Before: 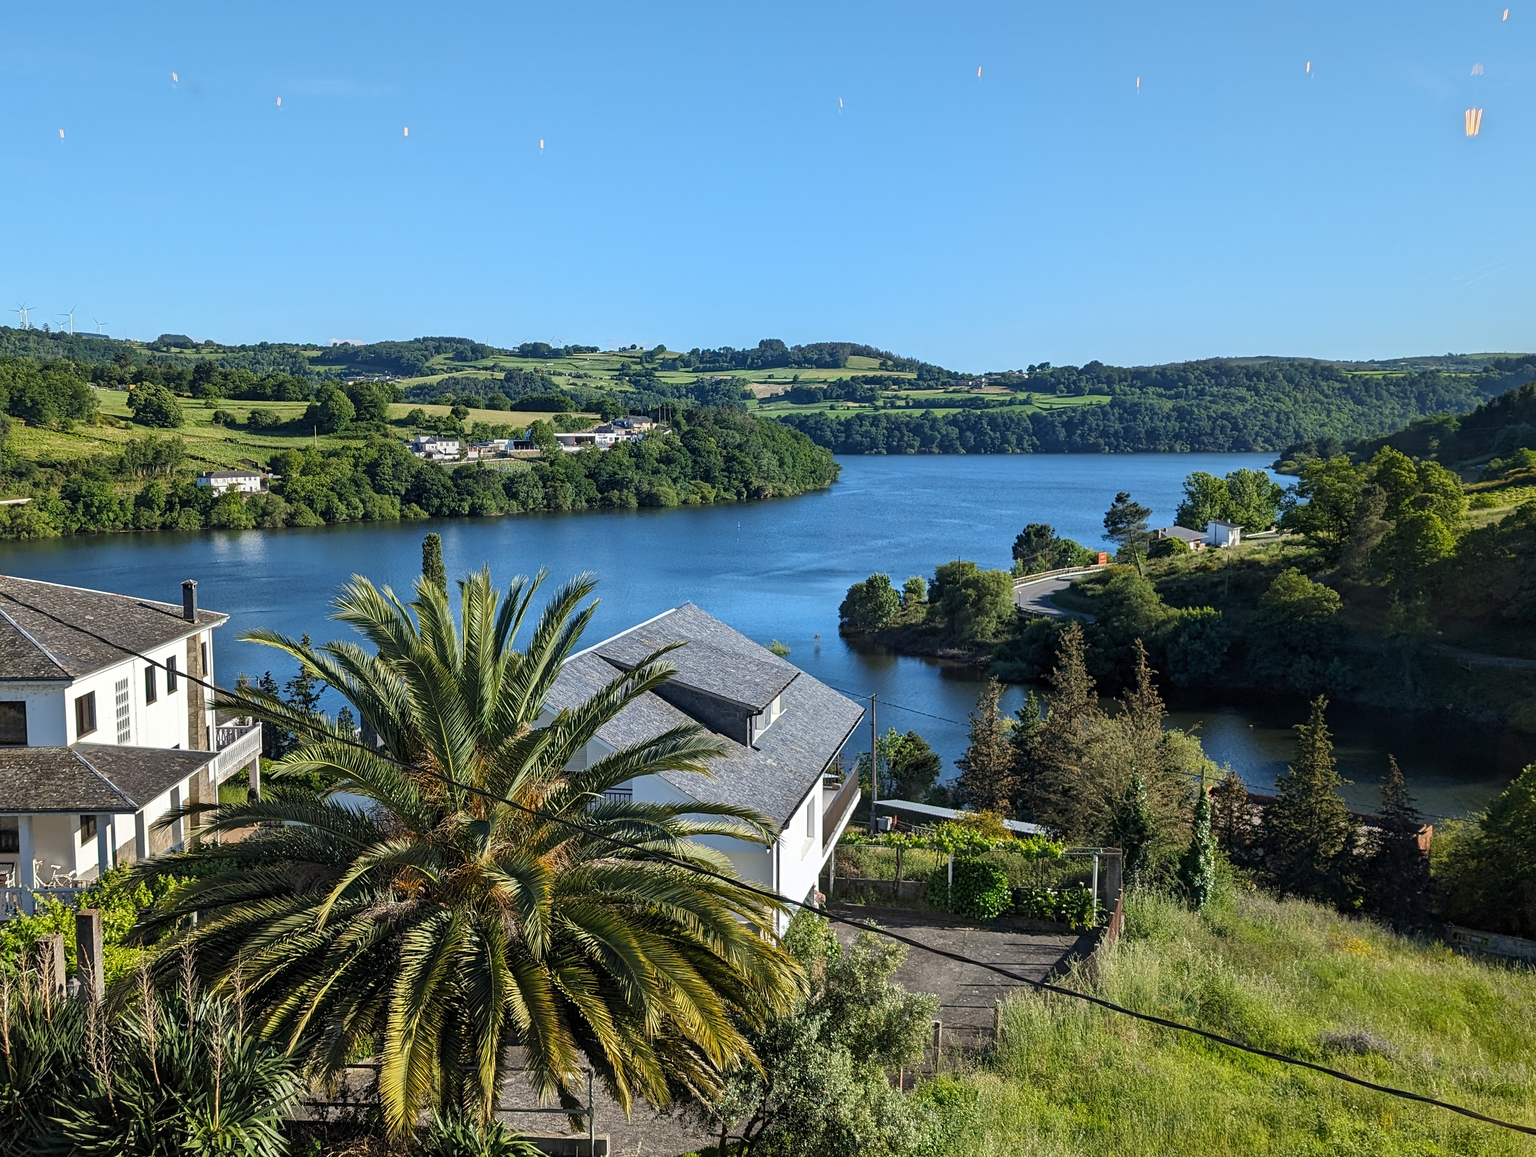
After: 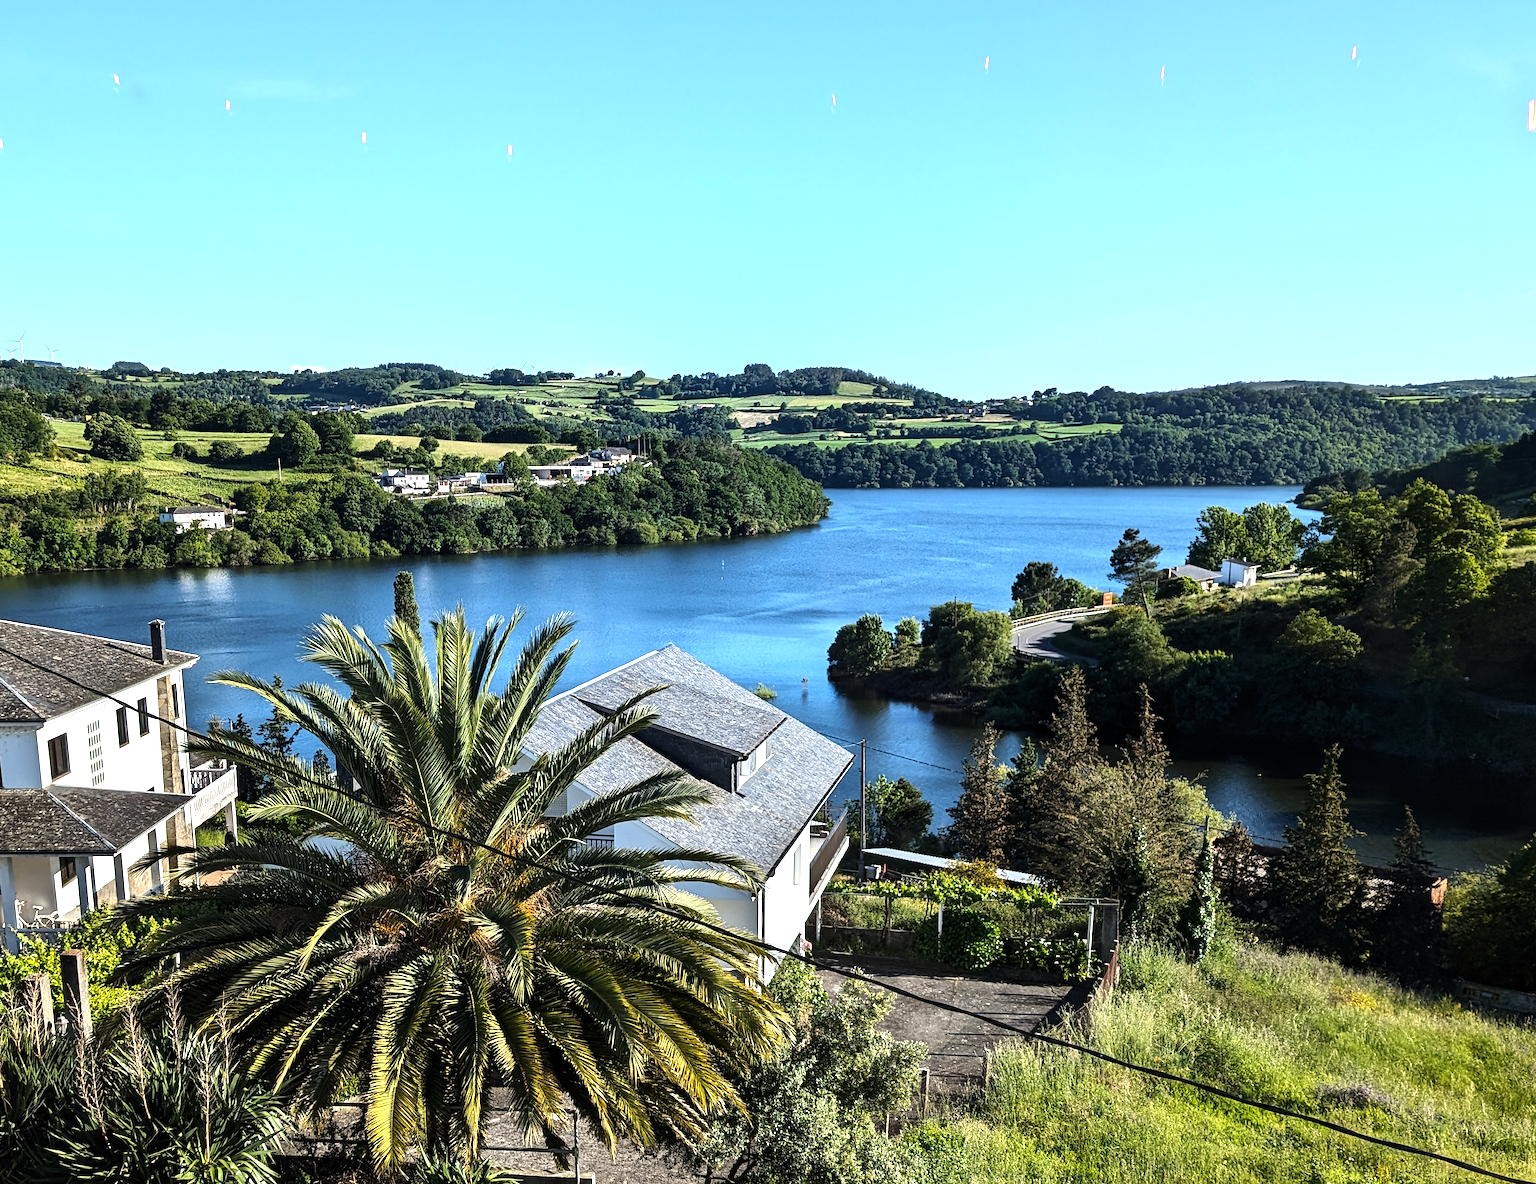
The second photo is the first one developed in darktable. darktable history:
rotate and perspective: rotation 0.074°, lens shift (vertical) 0.096, lens shift (horizontal) -0.041, crop left 0.043, crop right 0.952, crop top 0.024, crop bottom 0.979
tone equalizer: -8 EV -1.08 EV, -7 EV -1.01 EV, -6 EV -0.867 EV, -5 EV -0.578 EV, -3 EV 0.578 EV, -2 EV 0.867 EV, -1 EV 1.01 EV, +0 EV 1.08 EV, edges refinement/feathering 500, mask exposure compensation -1.57 EV, preserve details no
